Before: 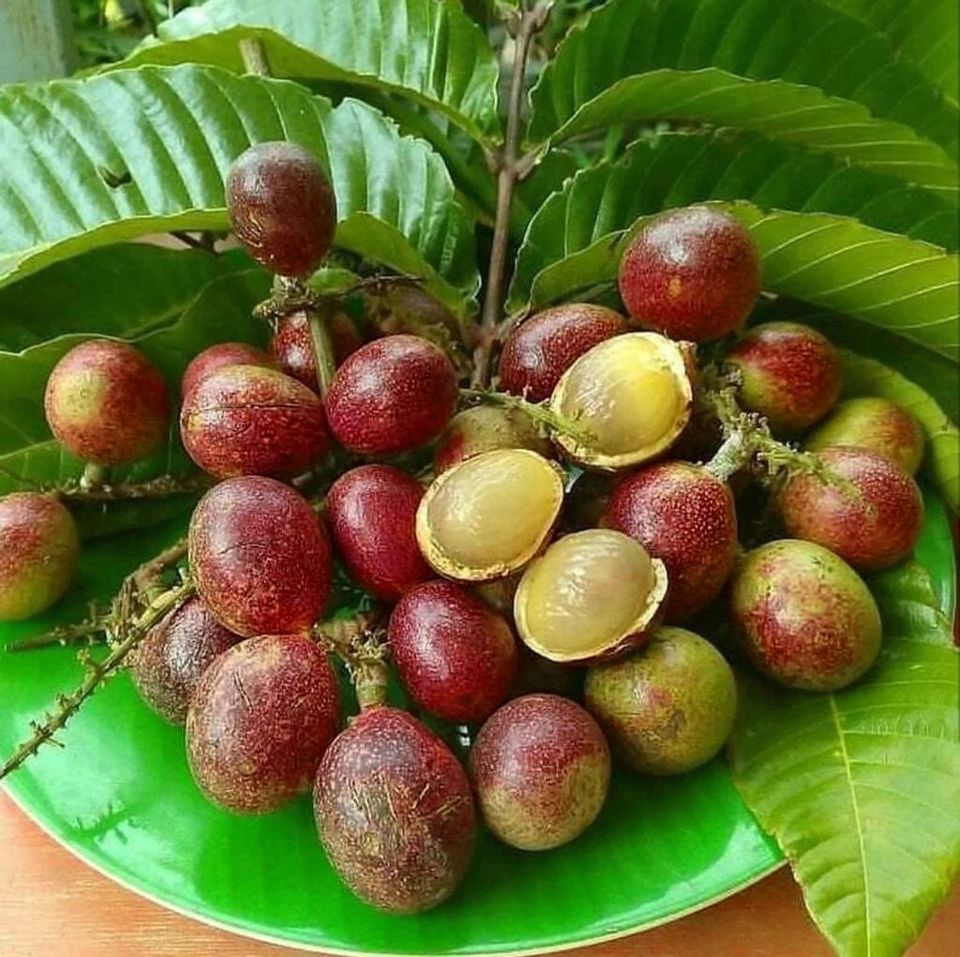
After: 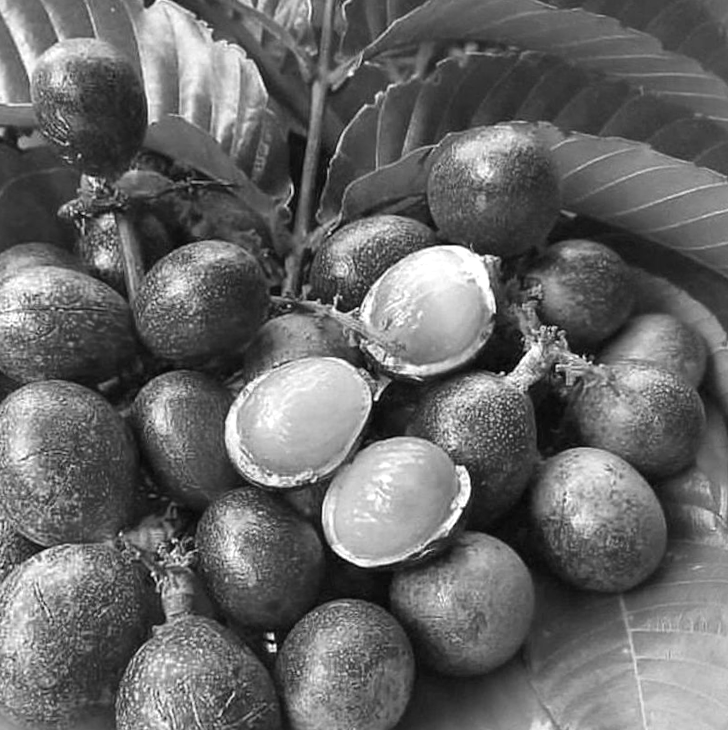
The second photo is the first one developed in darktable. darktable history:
crop: left 23.095%, top 5.827%, bottom 11.854%
rotate and perspective: rotation 0.679°, lens shift (horizontal) 0.136, crop left 0.009, crop right 0.991, crop top 0.078, crop bottom 0.95
exposure: exposure 0.6 EV, compensate highlight preservation false
color calibration: output gray [0.21, 0.42, 0.37, 0], gray › normalize channels true, illuminant same as pipeline (D50), adaptation XYZ, x 0.346, y 0.359, gamut compression 0
